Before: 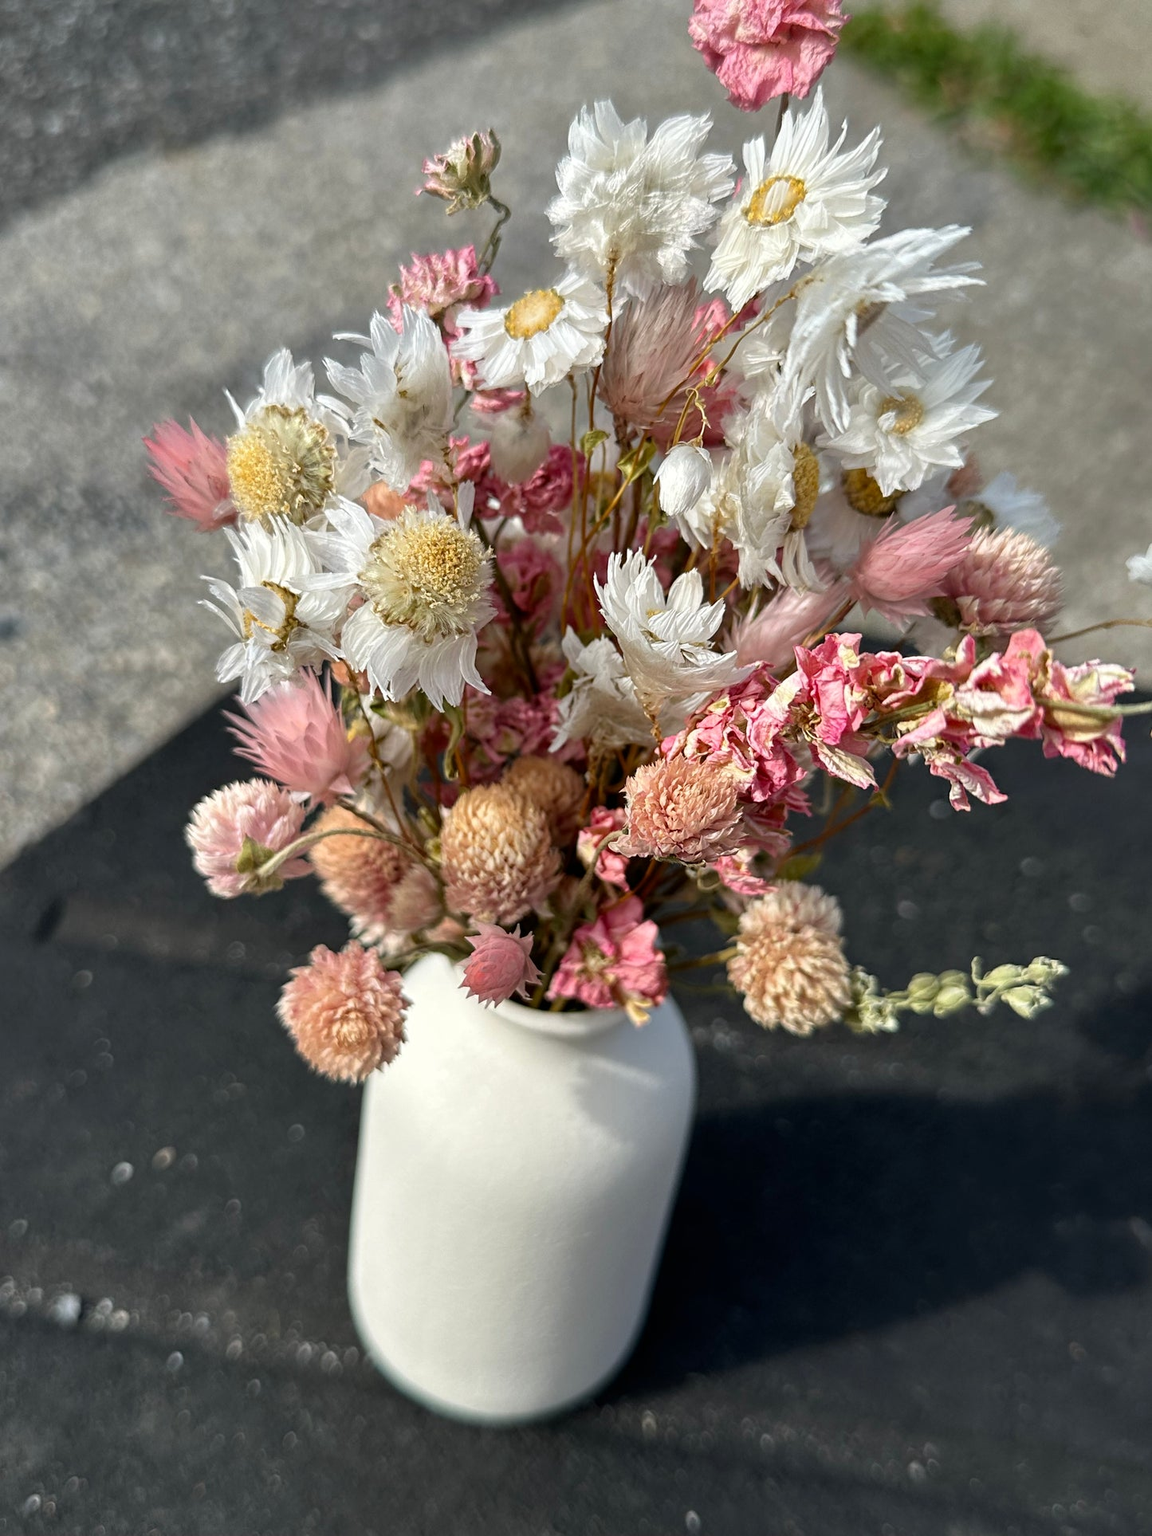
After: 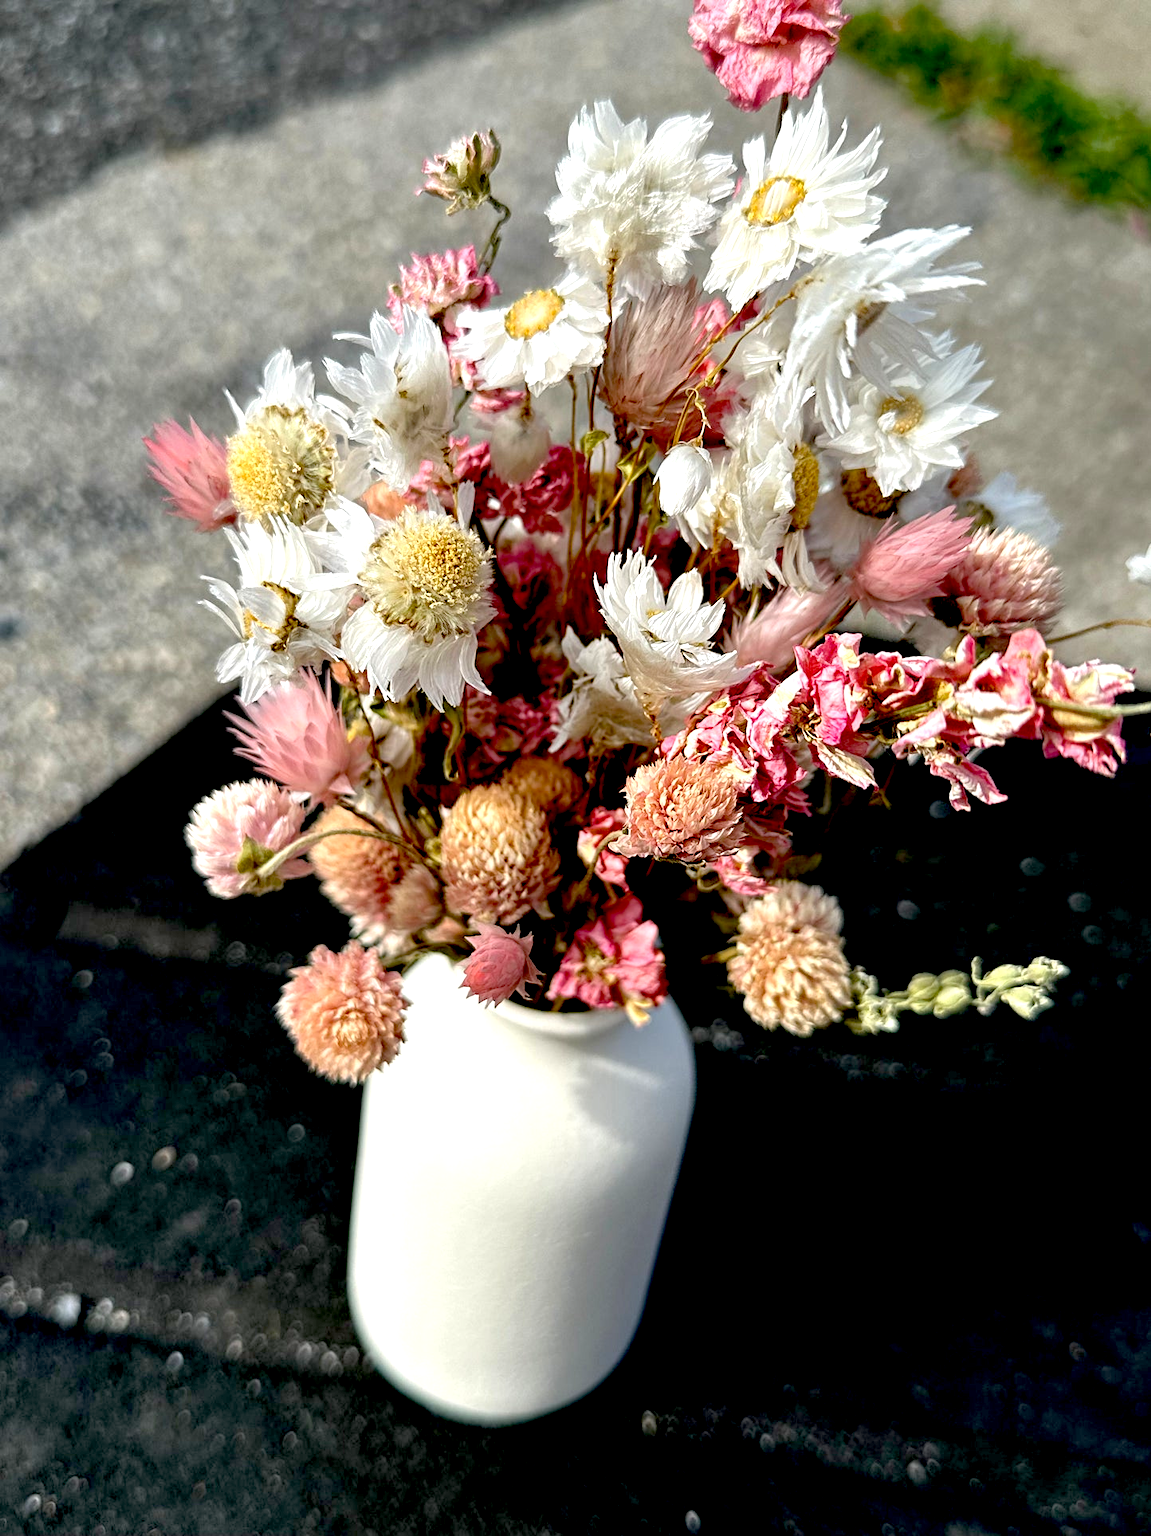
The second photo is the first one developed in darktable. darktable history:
exposure: black level correction 0.04, exposure 0.499 EV, compensate highlight preservation false
